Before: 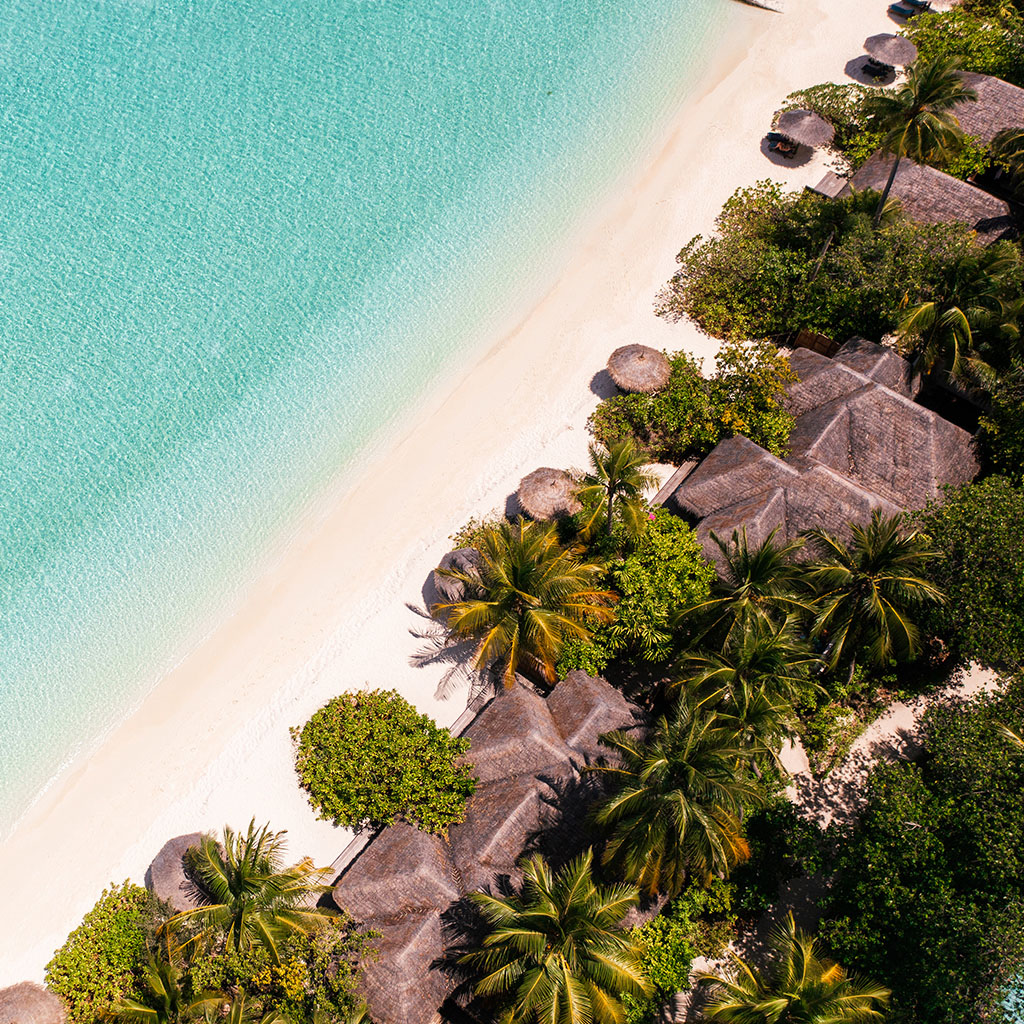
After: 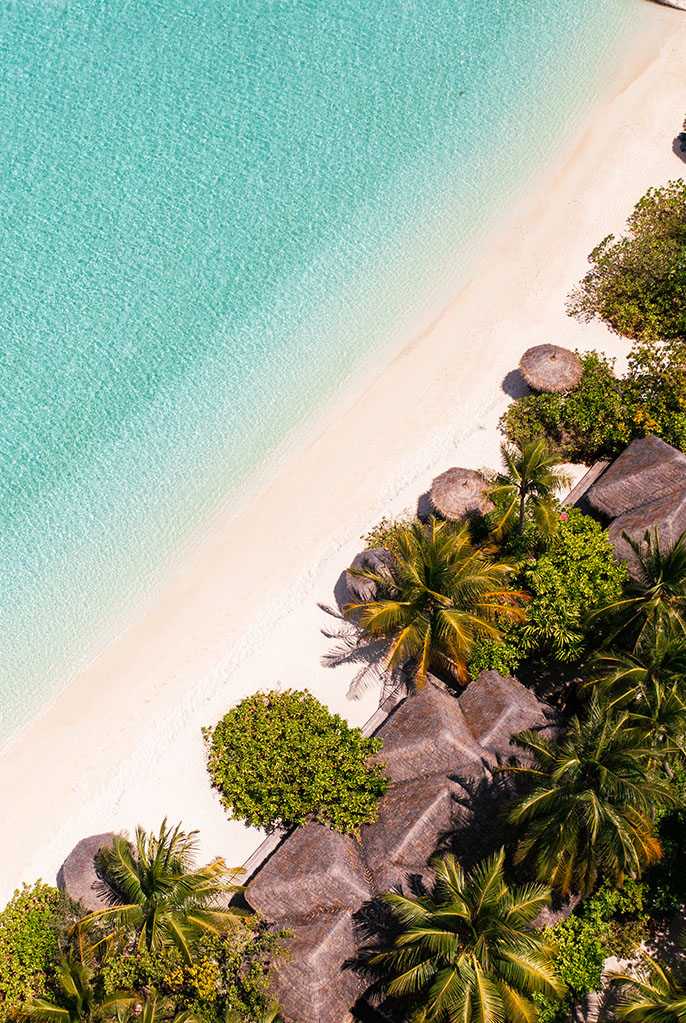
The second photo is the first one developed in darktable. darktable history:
crop and rotate: left 8.656%, right 24.314%
